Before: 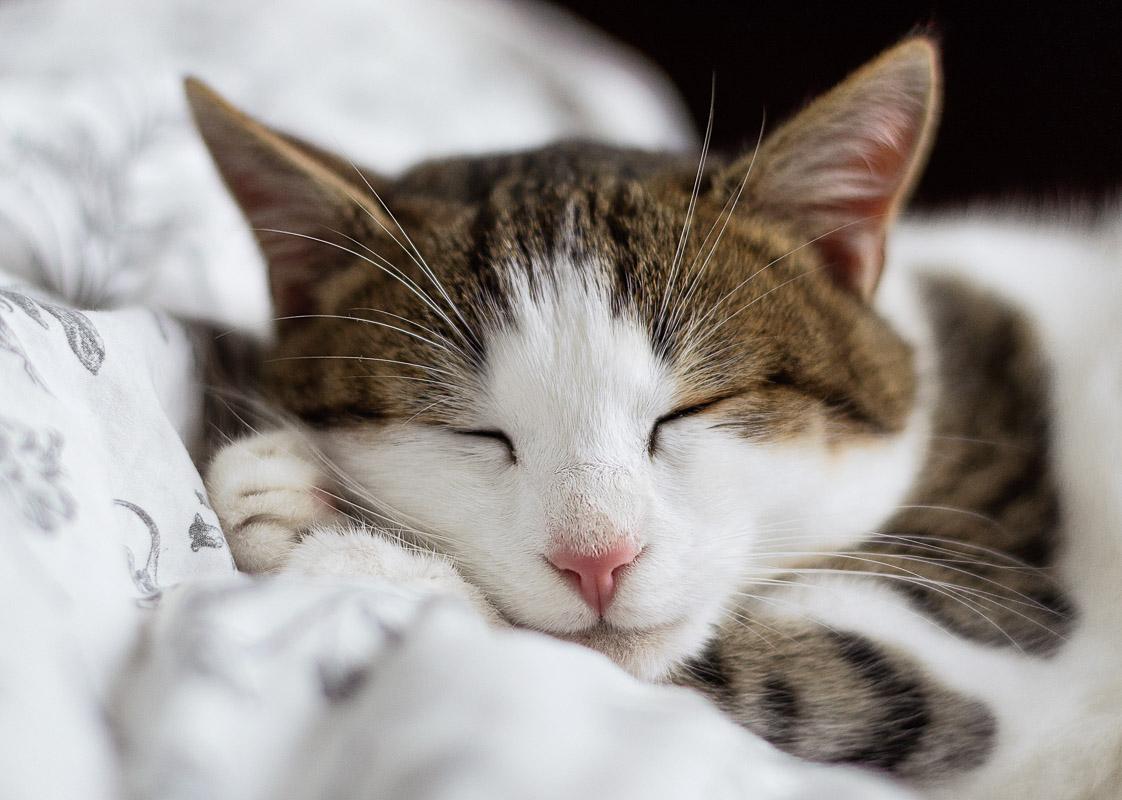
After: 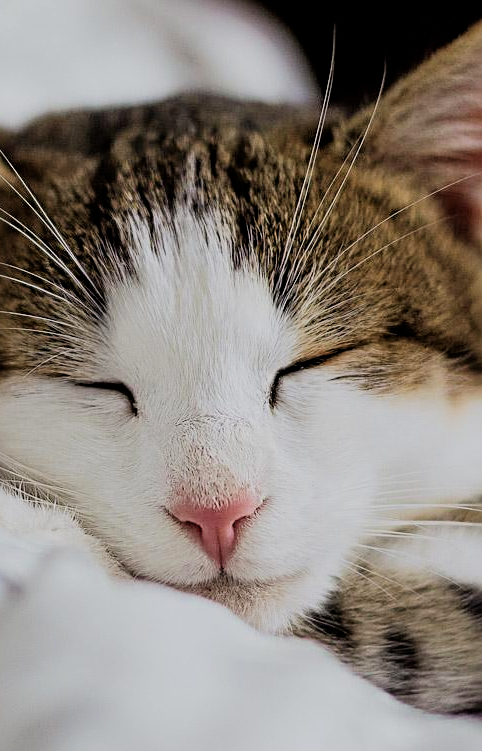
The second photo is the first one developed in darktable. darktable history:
crop: left 33.86%, top 6.018%, right 23.15%
velvia: on, module defaults
sharpen: radius 3.968
filmic rgb: black relative exposure -7.65 EV, white relative exposure 4.56 EV, threshold 2.99 EV, hardness 3.61, contrast 0.995, enable highlight reconstruction true
